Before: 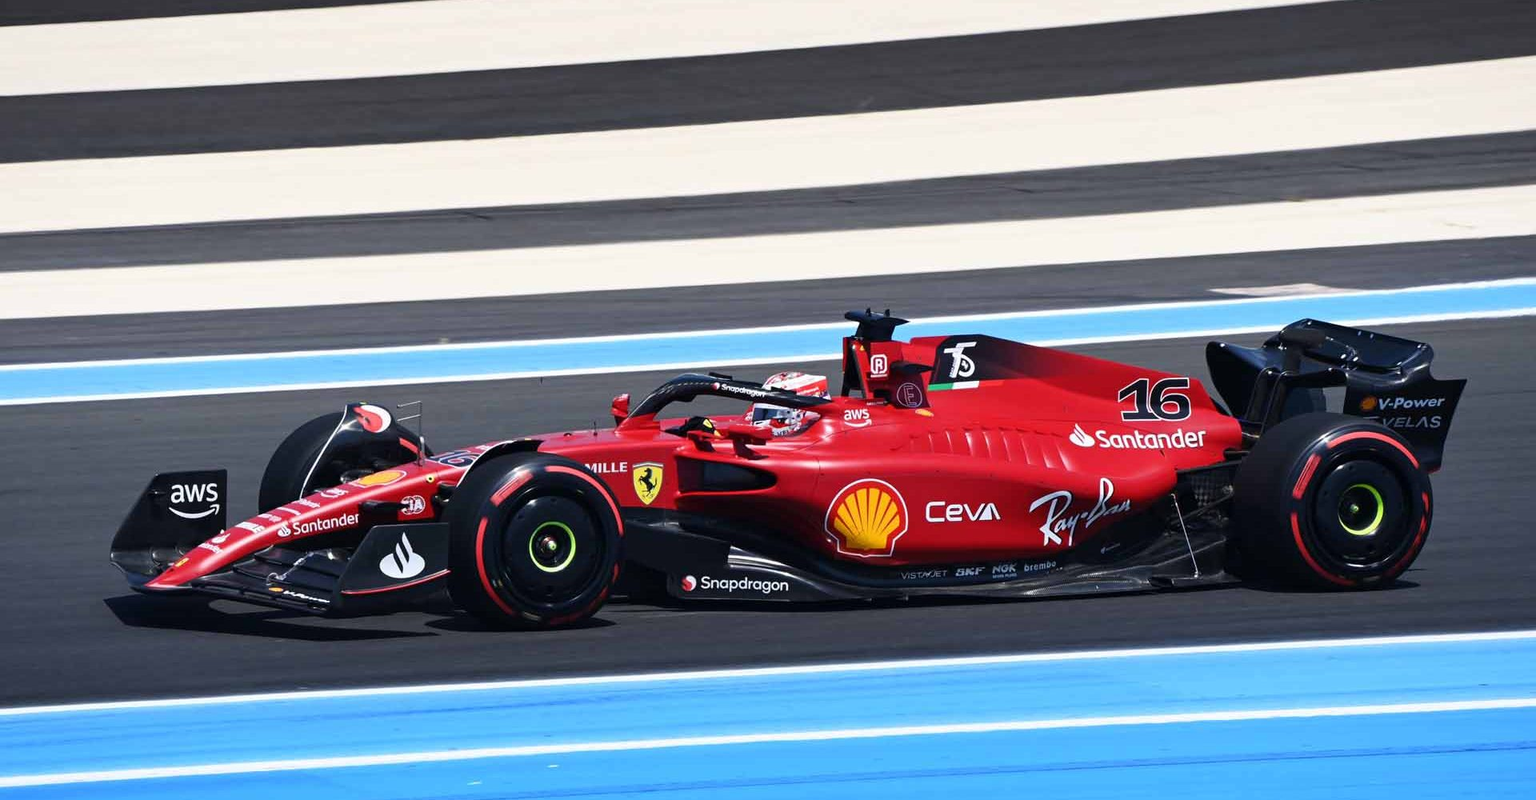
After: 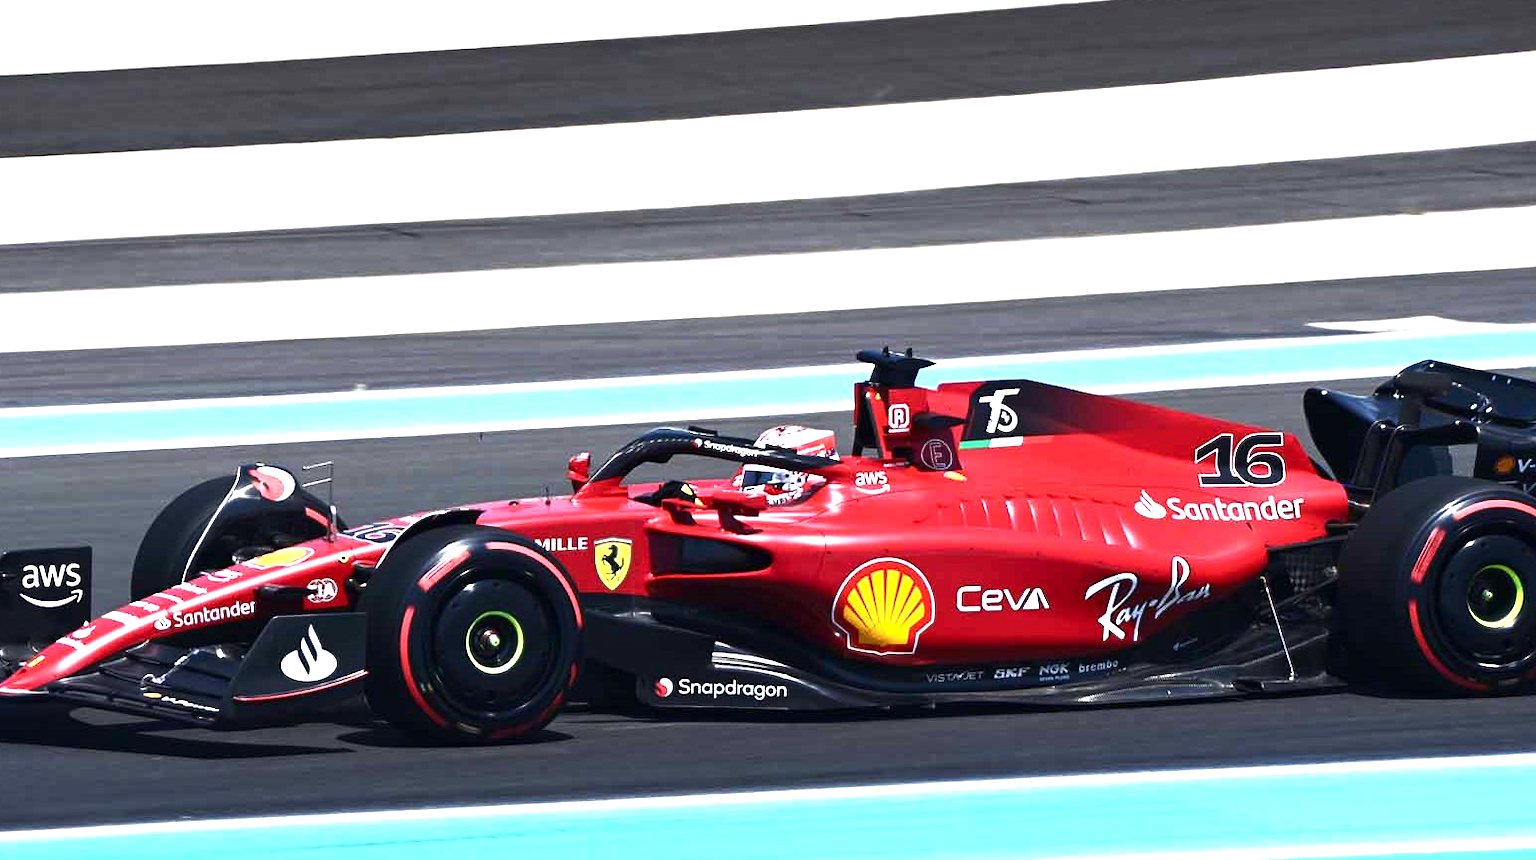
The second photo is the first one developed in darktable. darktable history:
tone equalizer: -8 EV 0.001 EV, -7 EV -0.002 EV, -6 EV 0.002 EV, -5 EV -0.066 EV, -4 EV -0.131 EV, -3 EV -0.135 EV, -2 EV 0.249 EV, -1 EV 0.726 EV, +0 EV 0.52 EV, edges refinement/feathering 500, mask exposure compensation -1.57 EV, preserve details no
crop: left 9.97%, top 3.5%, right 9.234%, bottom 9.528%
exposure: black level correction 0, exposure 0.702 EV, compensate highlight preservation false
contrast brightness saturation: contrast 0.144
